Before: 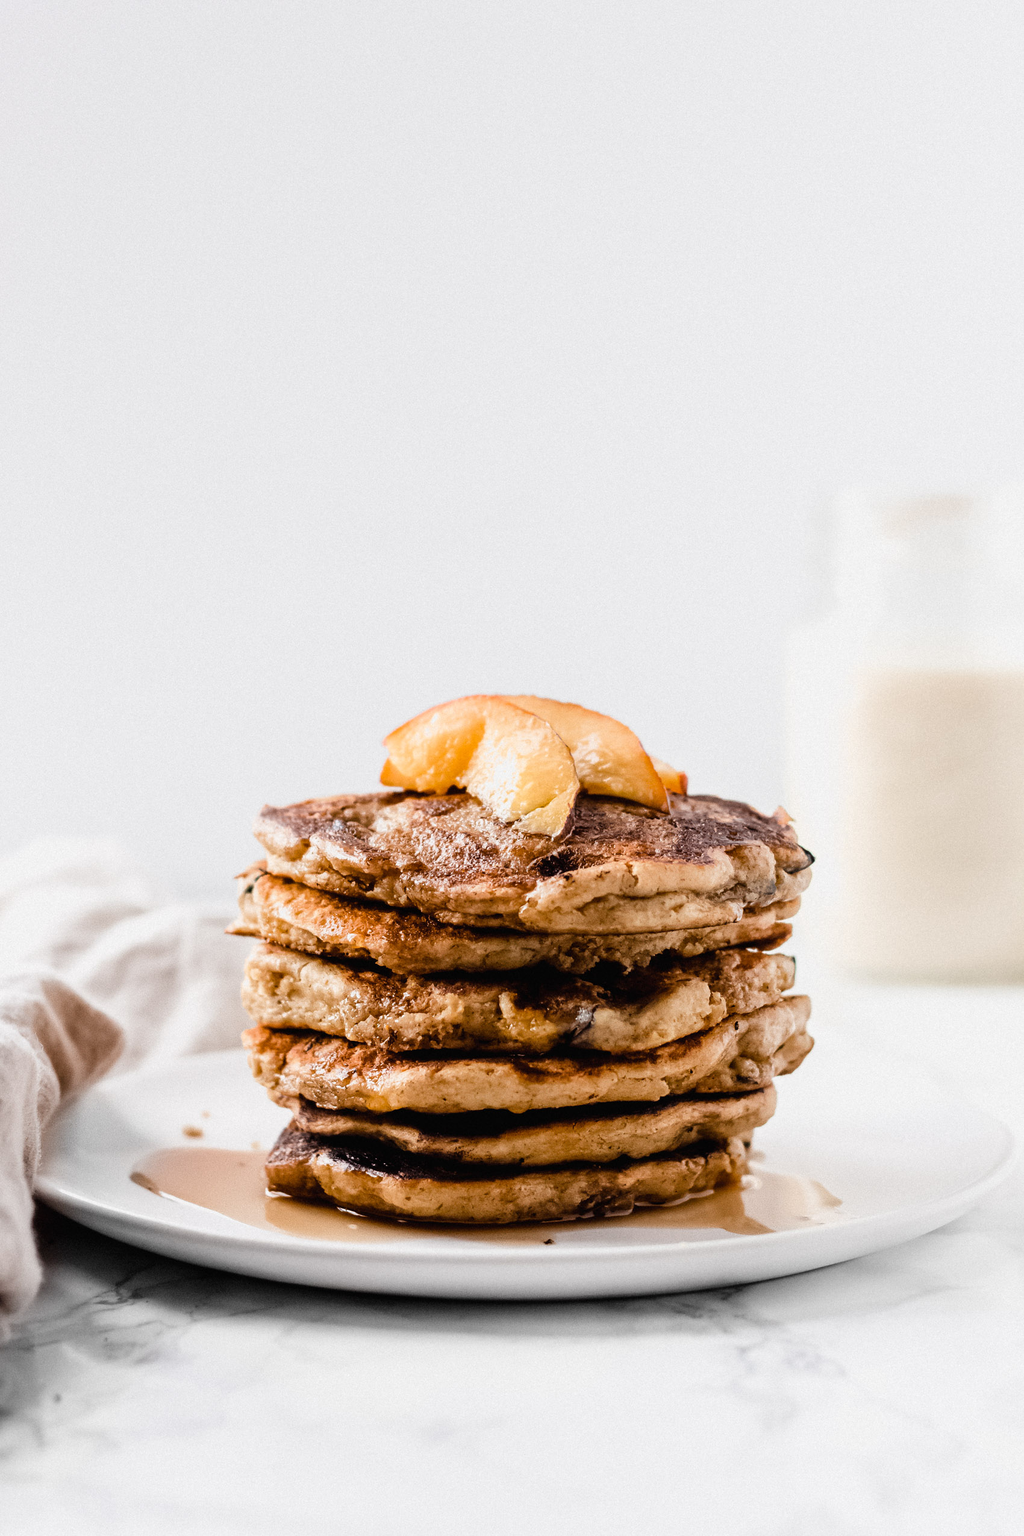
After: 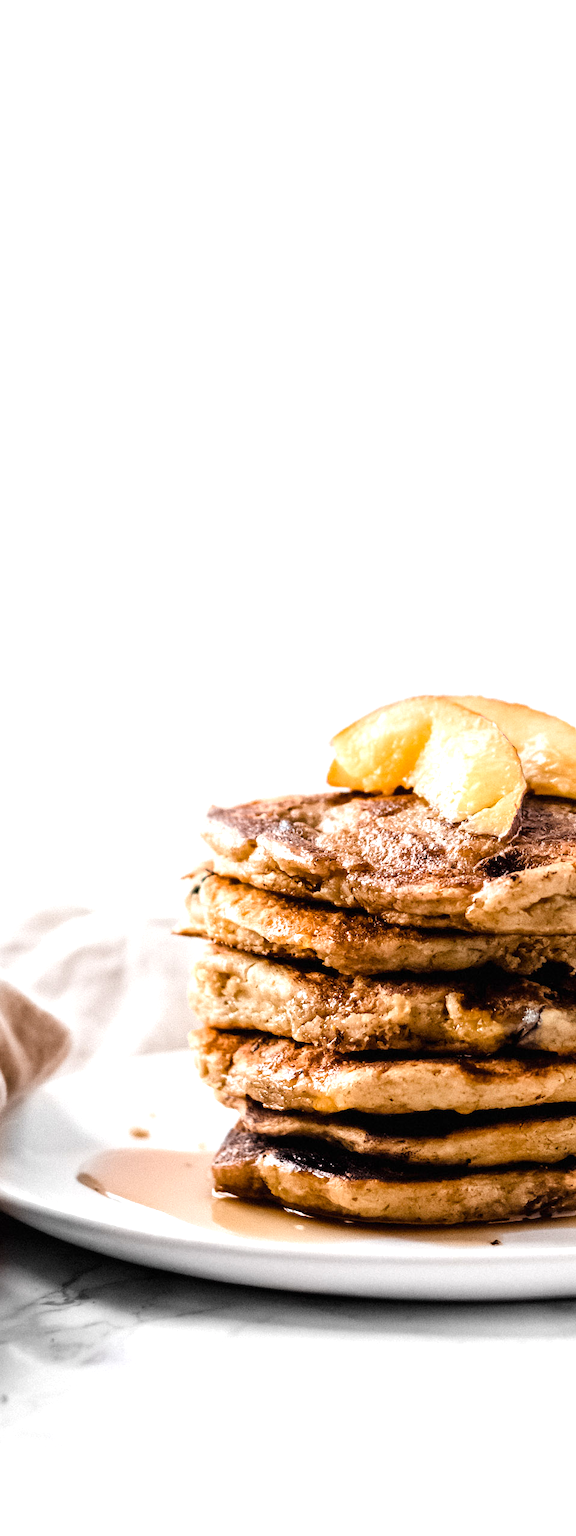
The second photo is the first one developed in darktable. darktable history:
crop: left 5.255%, right 38.471%
exposure: black level correction 0.001, exposure 0.499 EV, compensate highlight preservation false
